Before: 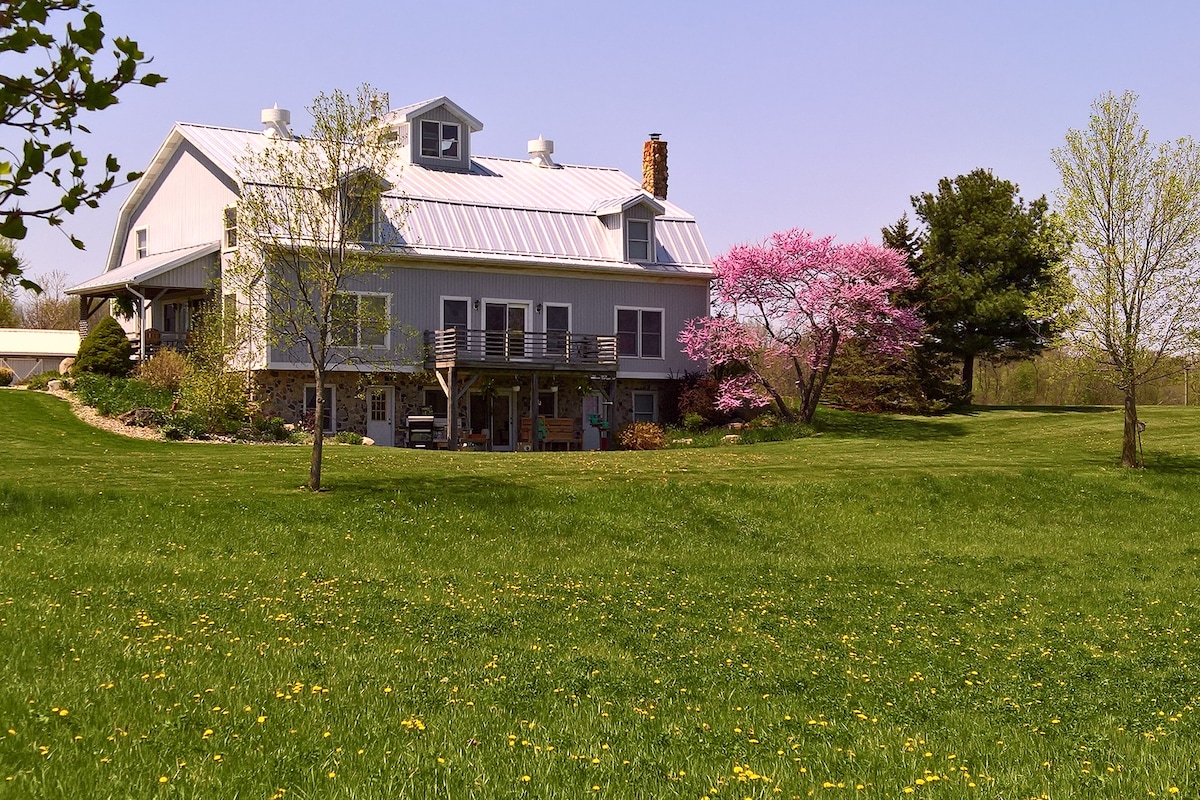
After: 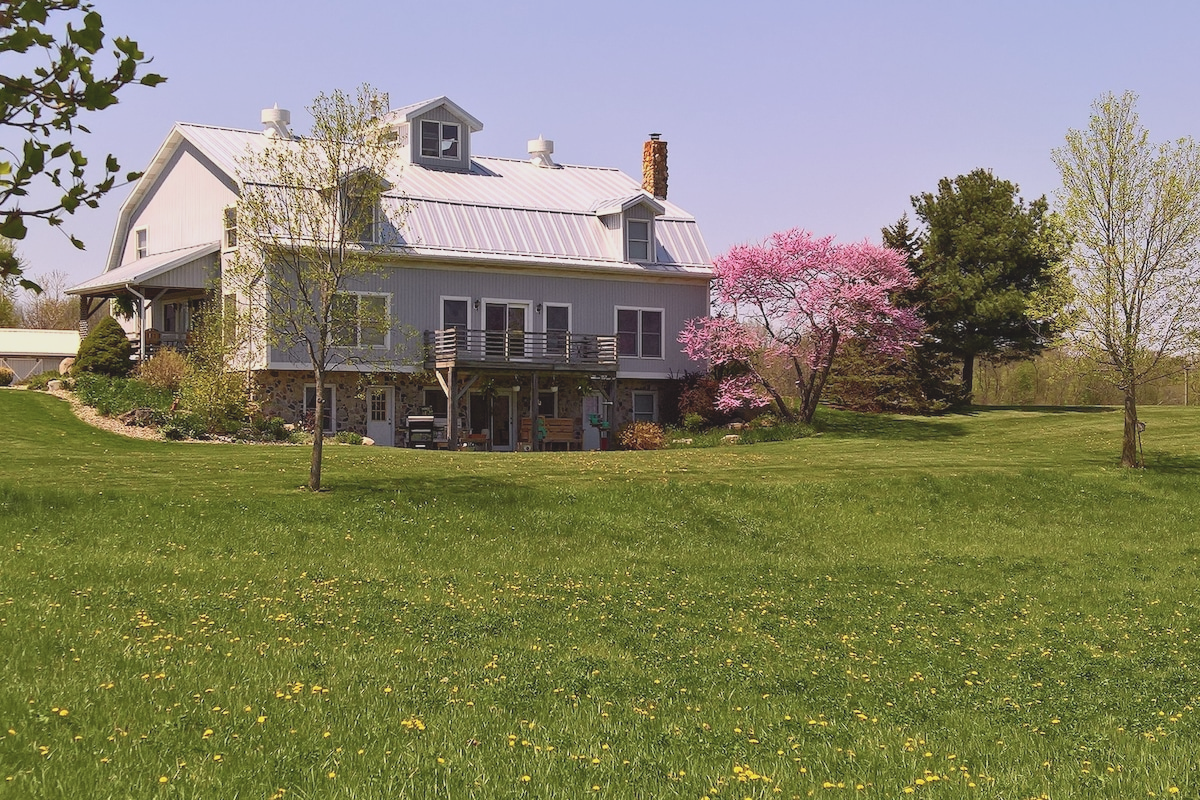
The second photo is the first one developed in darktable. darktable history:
contrast brightness saturation: contrast -0.145, brightness 0.048, saturation -0.137
